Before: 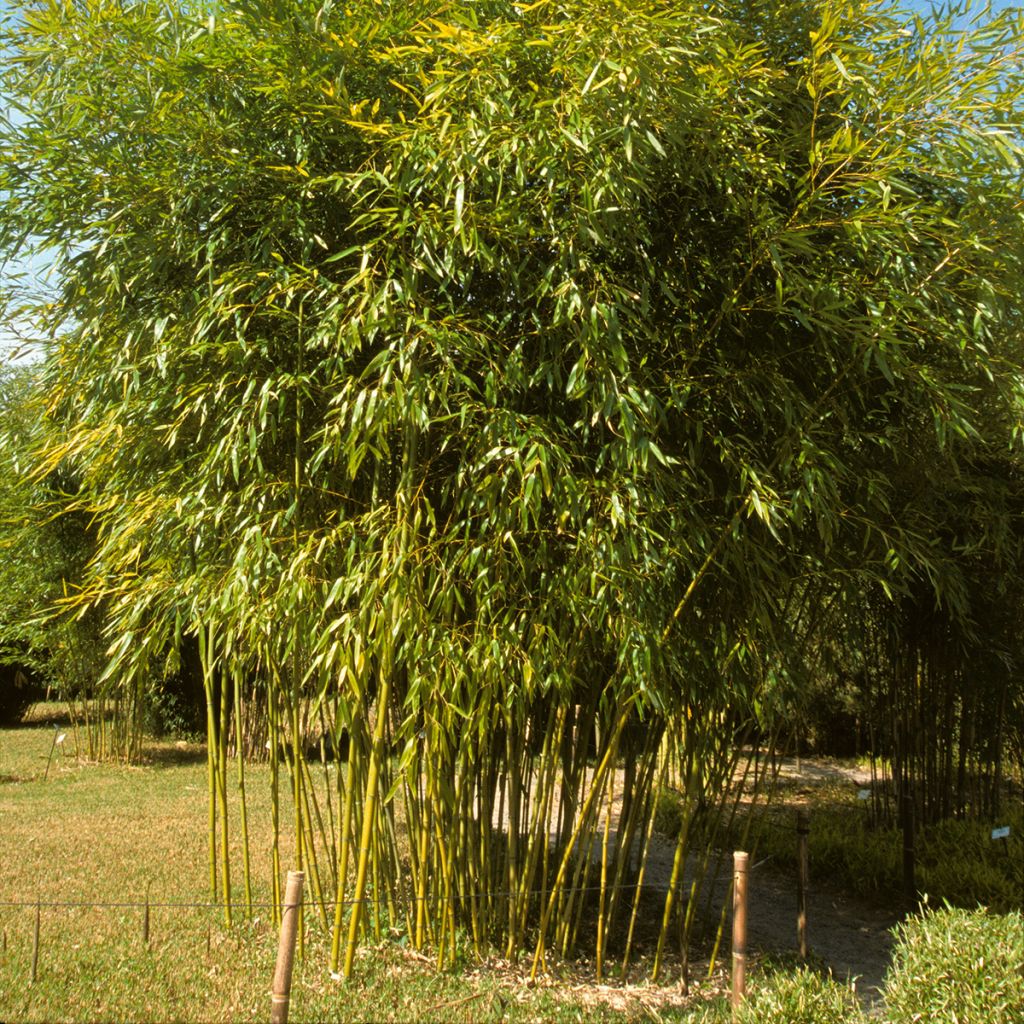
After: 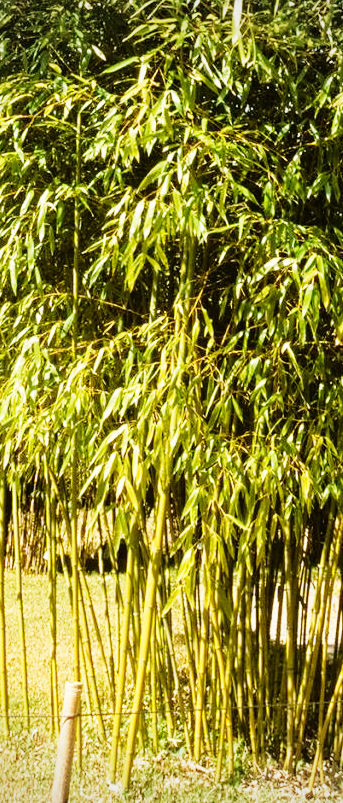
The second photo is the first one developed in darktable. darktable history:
base curve: curves: ch0 [(0, 0) (0, 0.001) (0.001, 0.001) (0.004, 0.002) (0.007, 0.004) (0.015, 0.013) (0.033, 0.045) (0.052, 0.096) (0.075, 0.17) (0.099, 0.241) (0.163, 0.42) (0.219, 0.55) (0.259, 0.616) (0.327, 0.722) (0.365, 0.765) (0.522, 0.873) (0.547, 0.881) (0.689, 0.919) (0.826, 0.952) (1, 1)], preserve colors none
crop and rotate: left 21.77%, top 18.528%, right 44.676%, bottom 2.997%
vignetting: fall-off radius 60.92%
contrast equalizer: y [[0.5 ×4, 0.525, 0.667], [0.5 ×6], [0.5 ×6], [0 ×4, 0.042, 0], [0, 0, 0.004, 0.1, 0.191, 0.131]]
